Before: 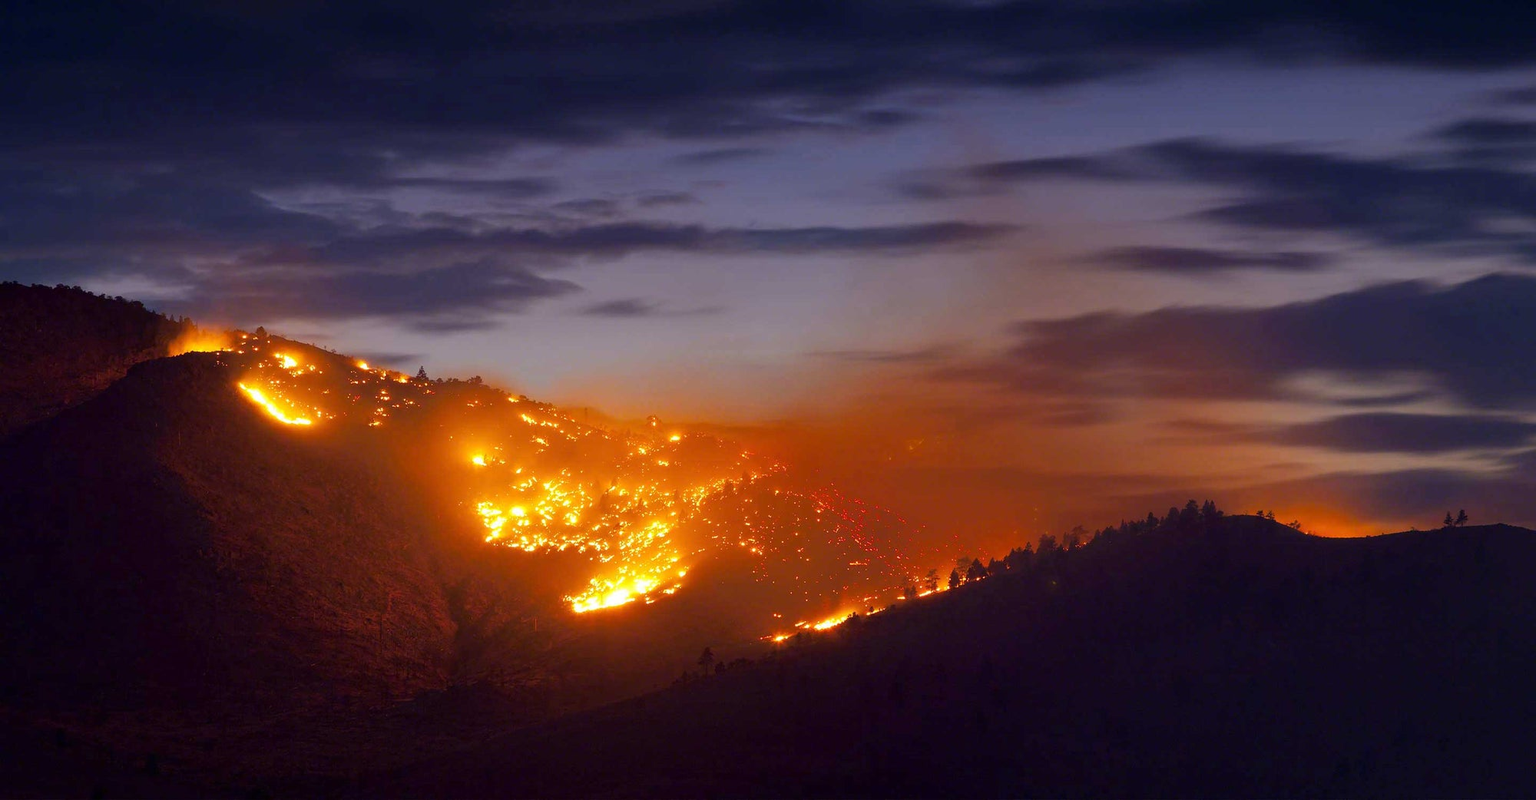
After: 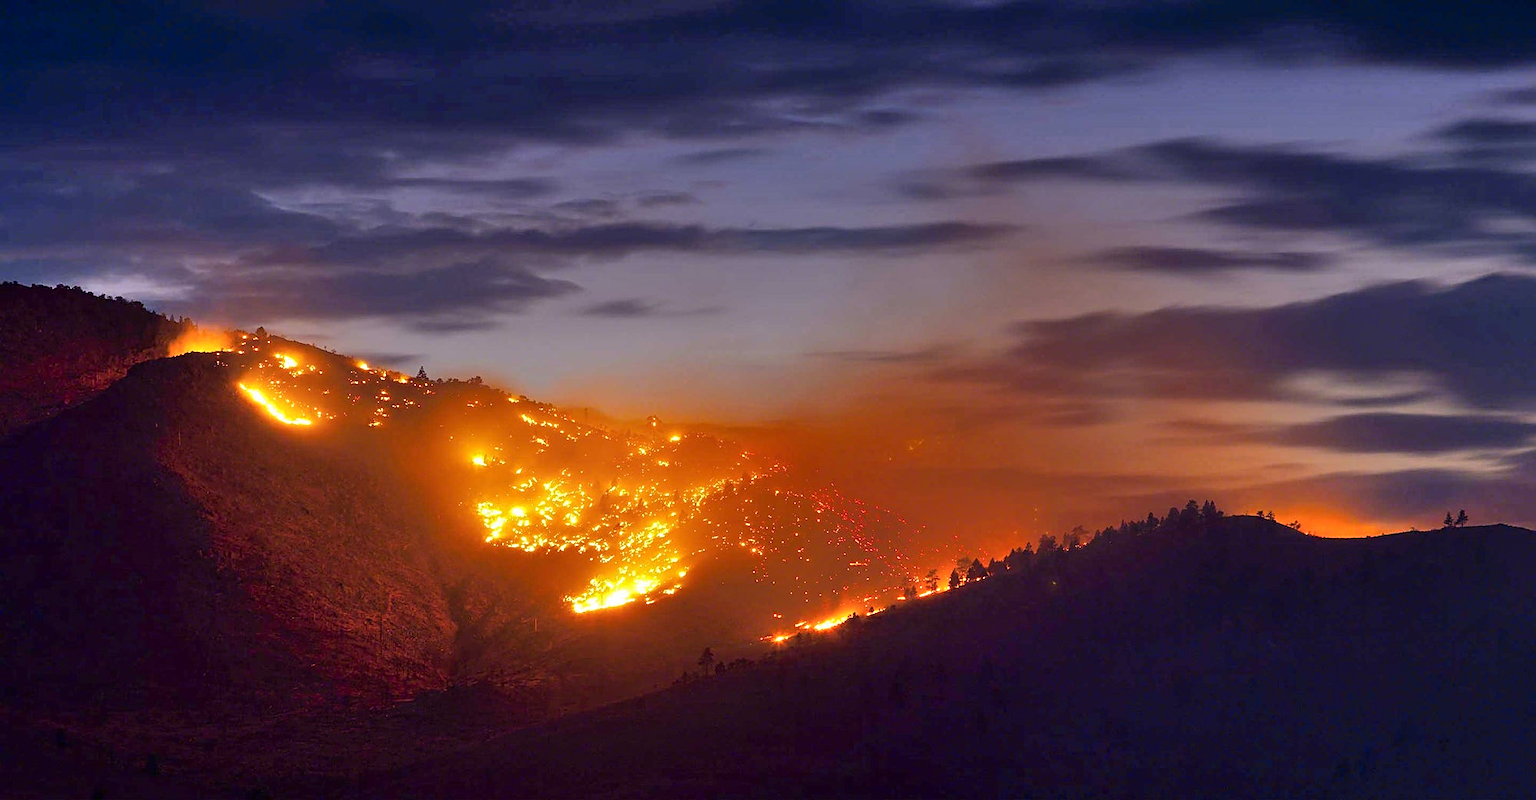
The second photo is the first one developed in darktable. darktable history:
shadows and highlights: highlights 68.95, soften with gaussian
sharpen: on, module defaults
